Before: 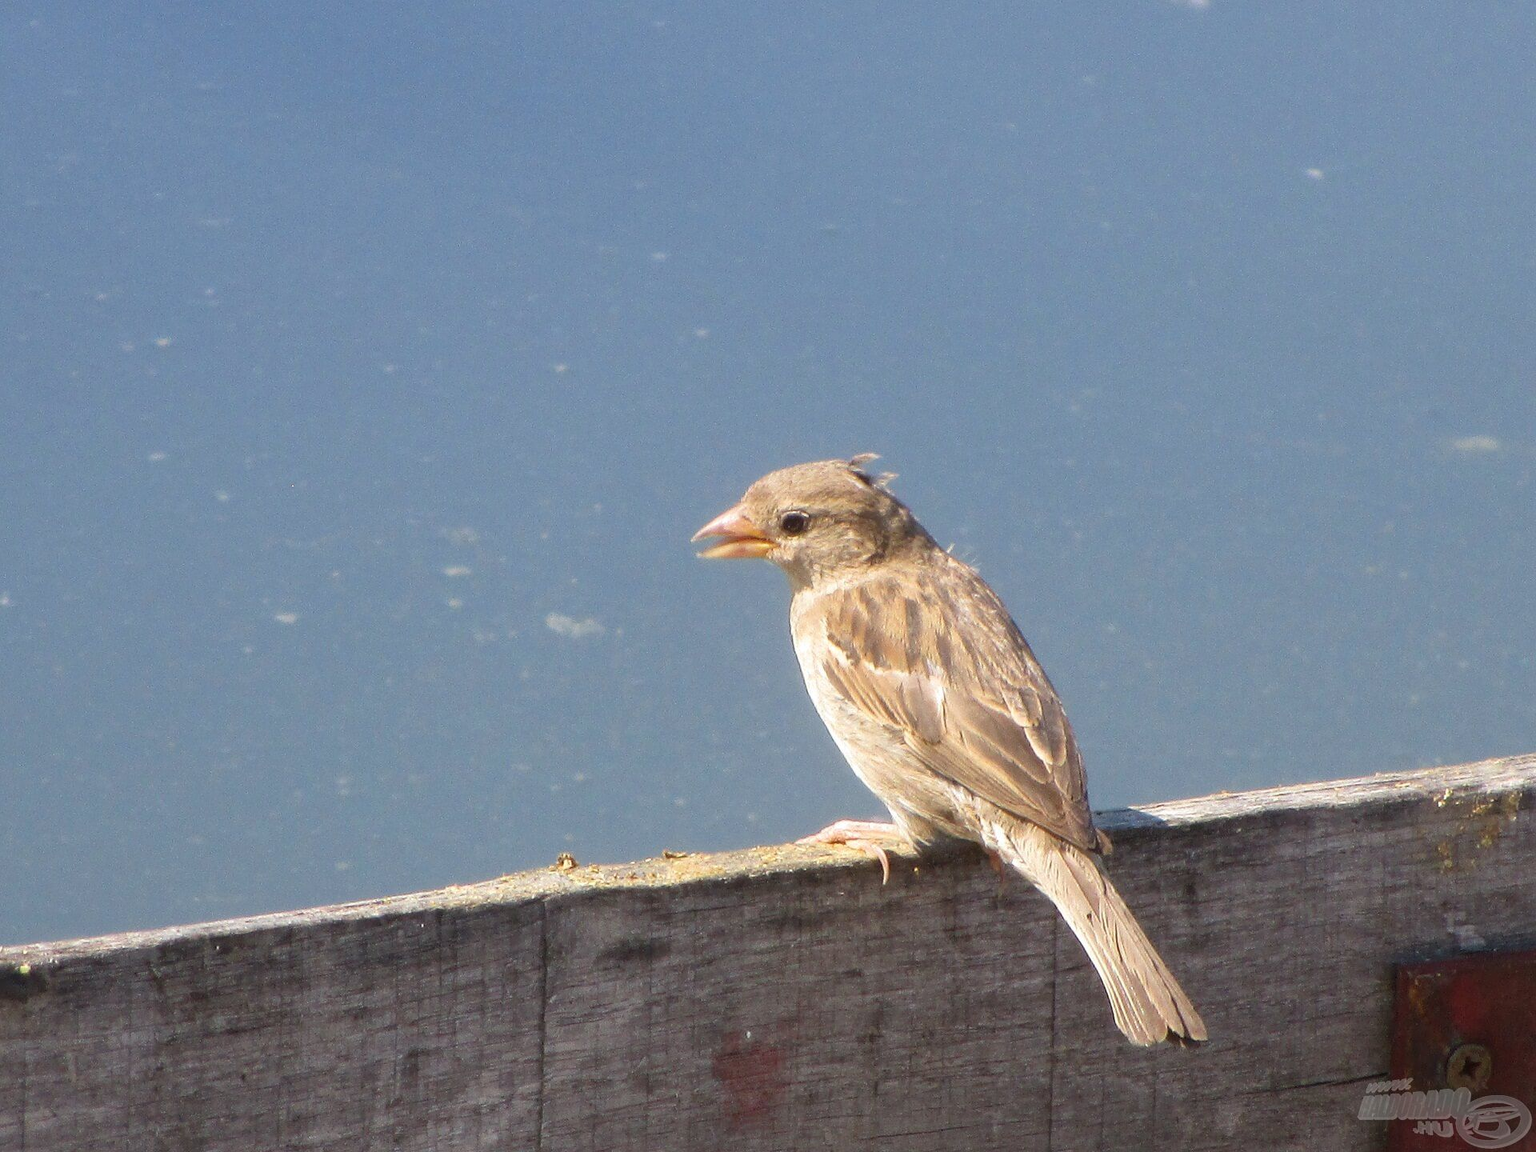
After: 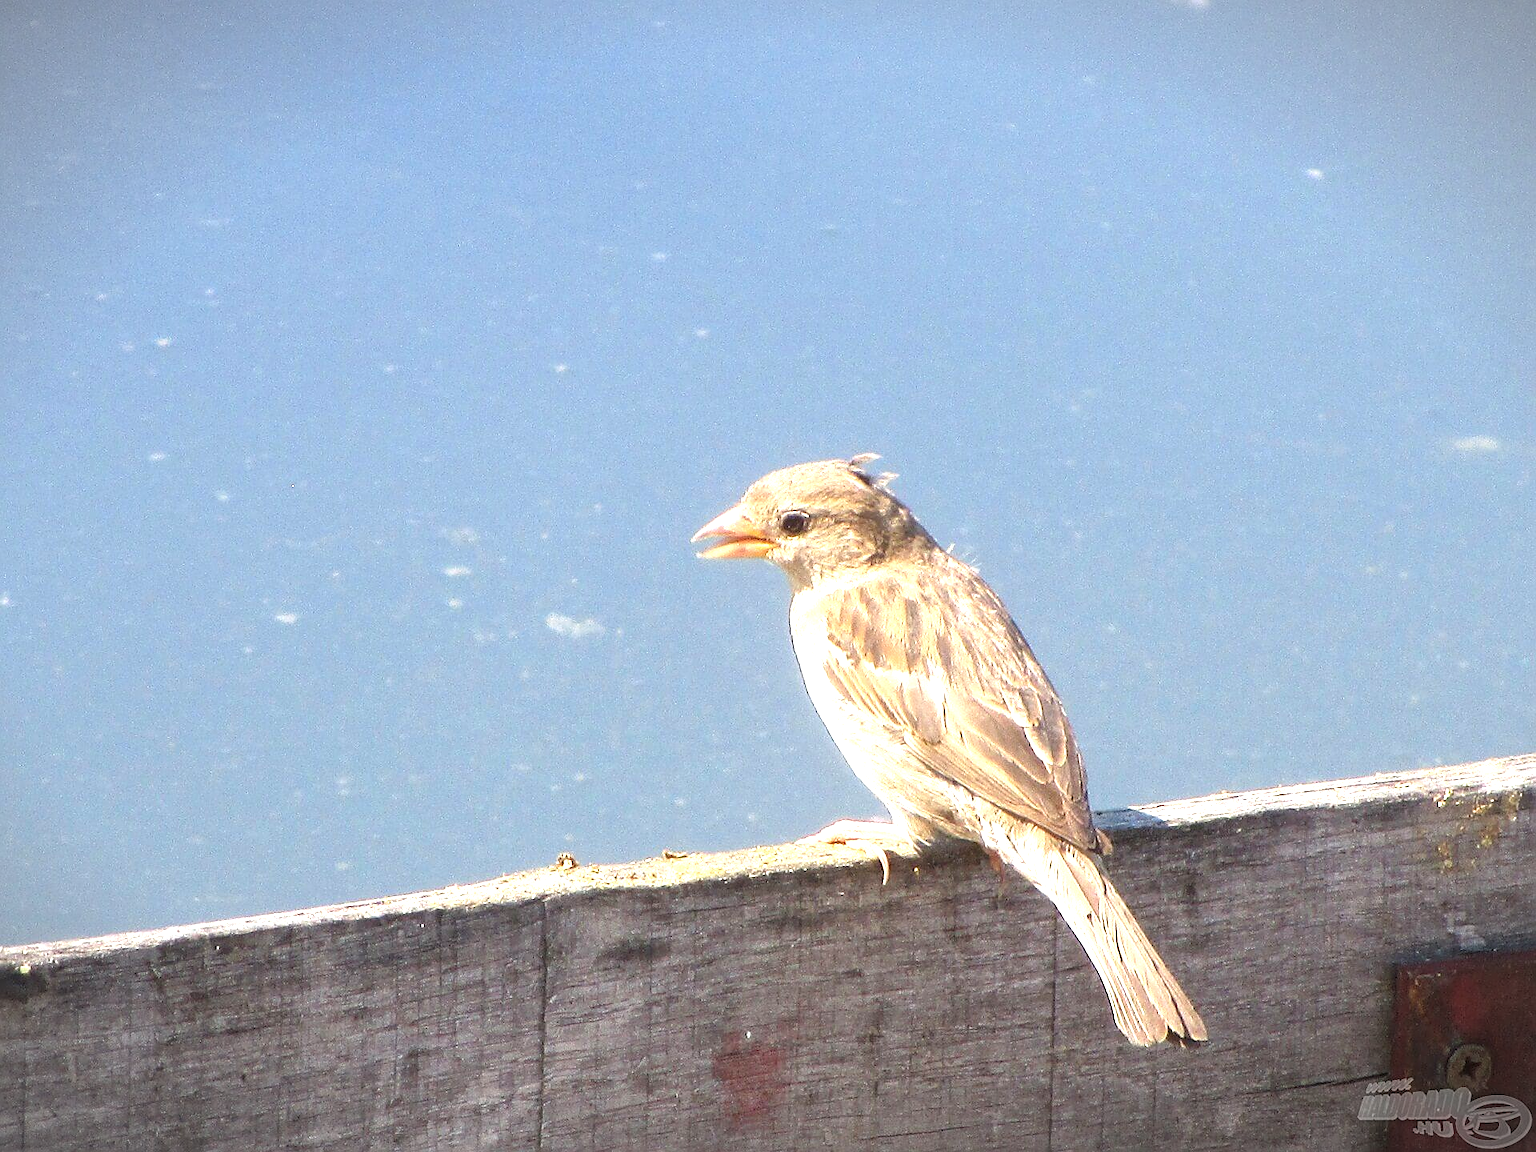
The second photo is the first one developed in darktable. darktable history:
exposure: black level correction 0, exposure 1.01 EV, compensate highlight preservation false
vignetting: fall-off start 99.88%, width/height ratio 1.308
sharpen: on, module defaults
